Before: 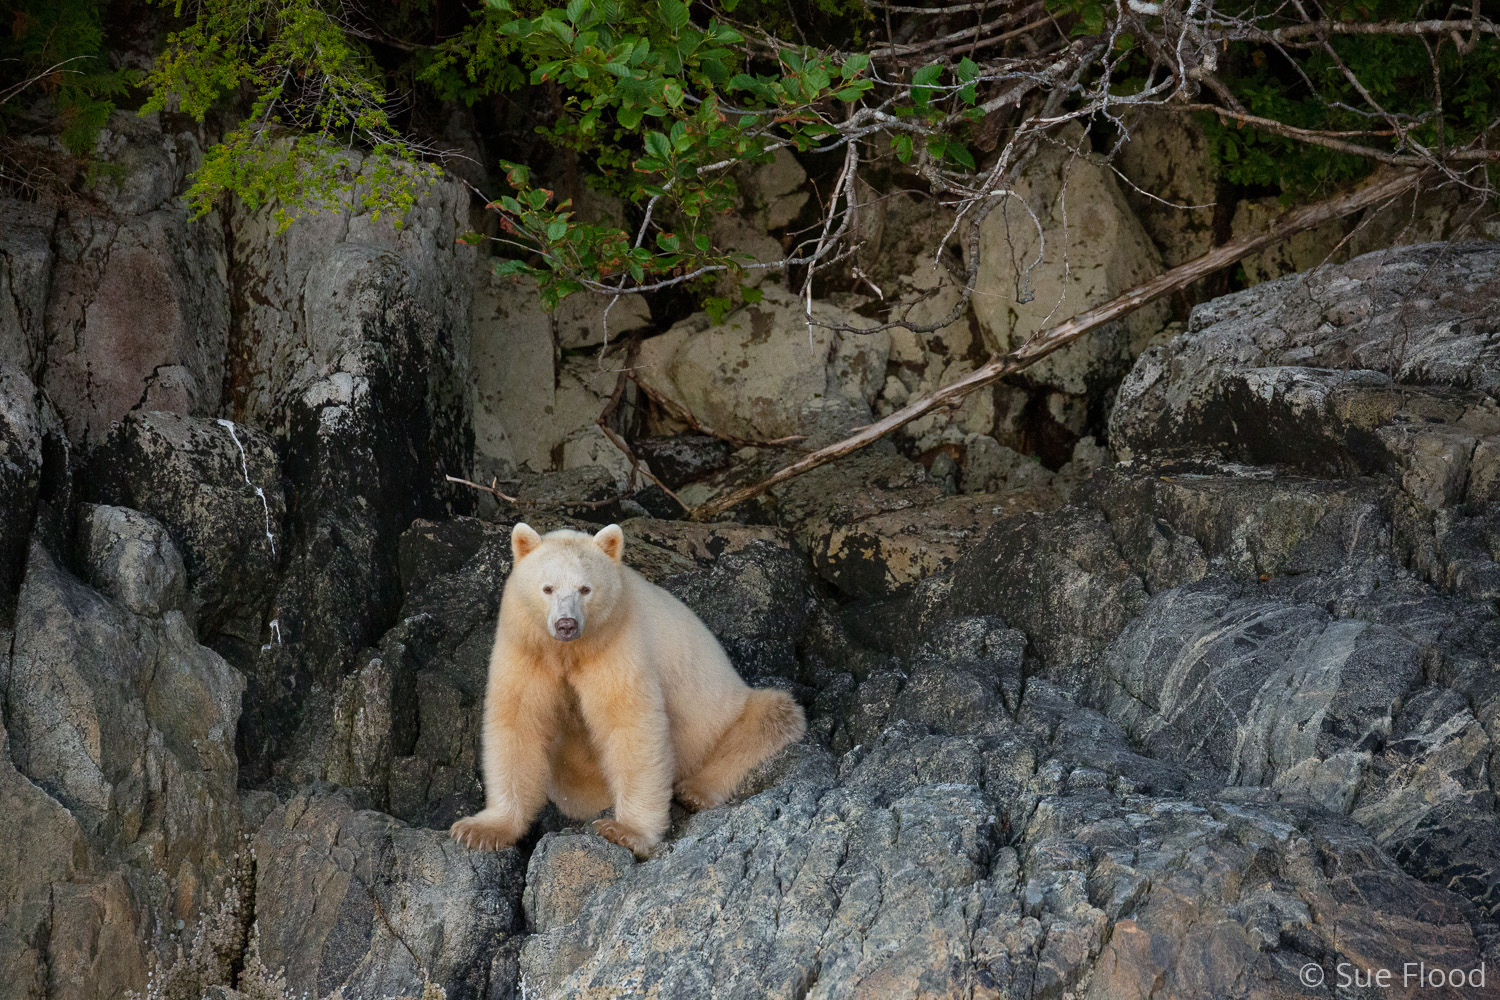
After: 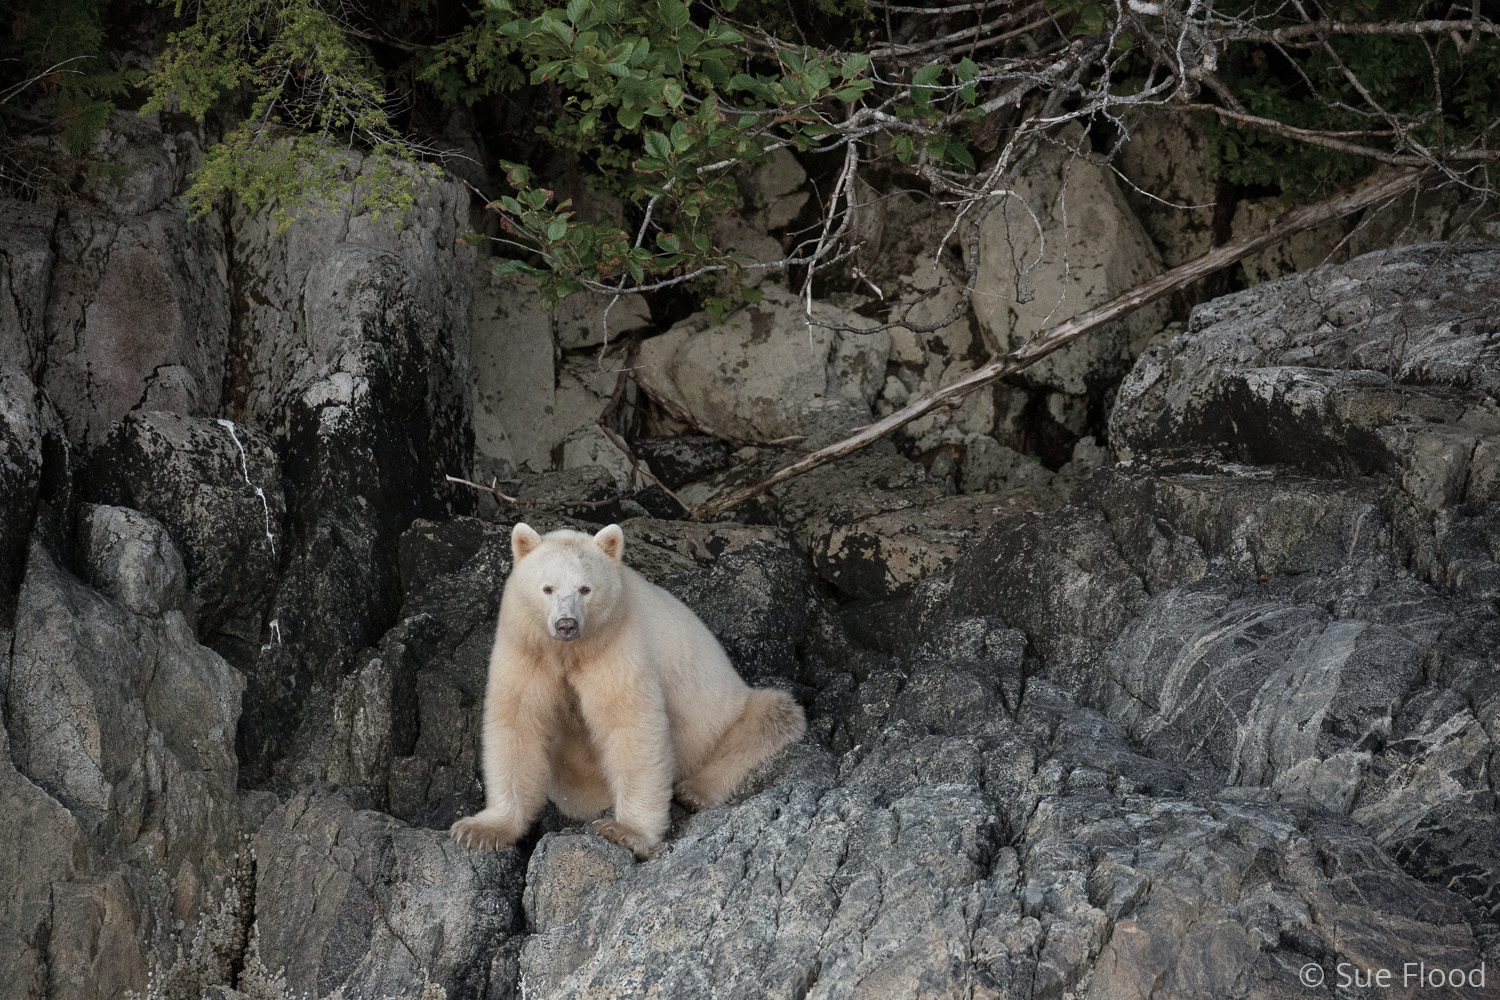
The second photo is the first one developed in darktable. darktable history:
color calibration: illuminant same as pipeline (D50), adaptation XYZ, x 0.347, y 0.359, temperature 5003.36 K
color correction: highlights b* -0.048, saturation 0.545
